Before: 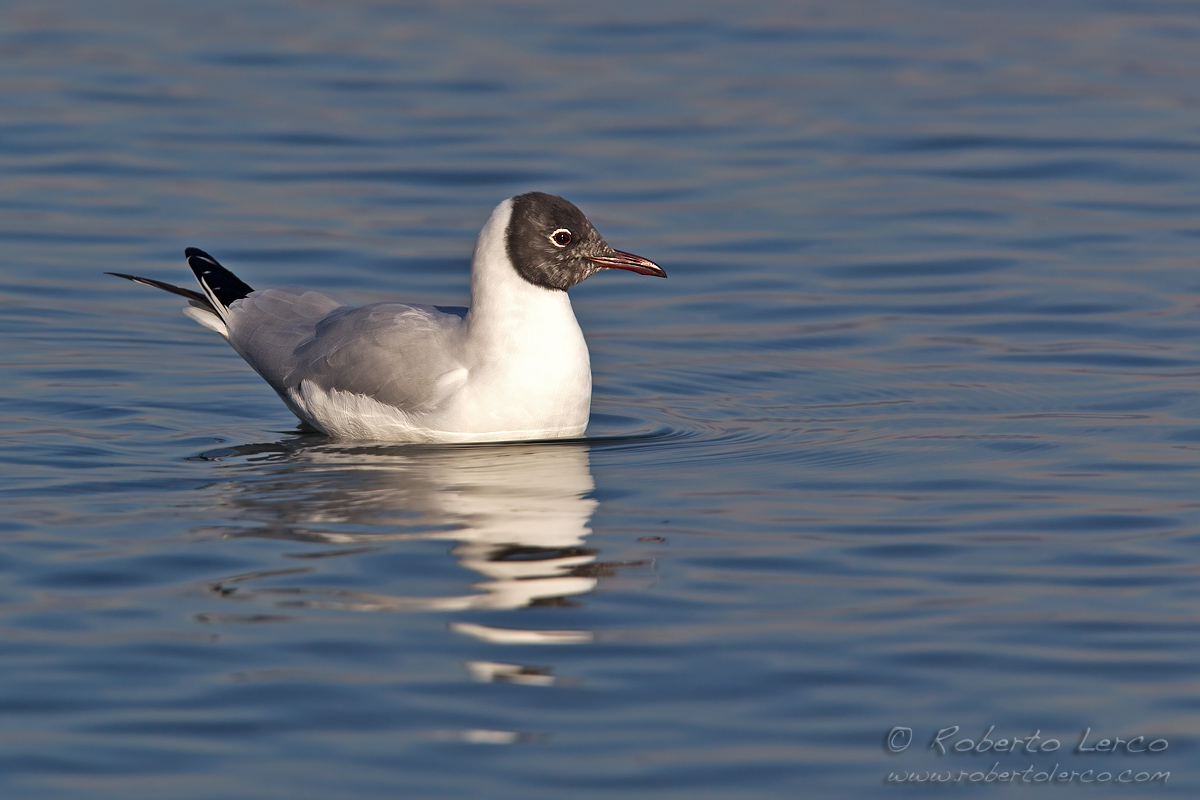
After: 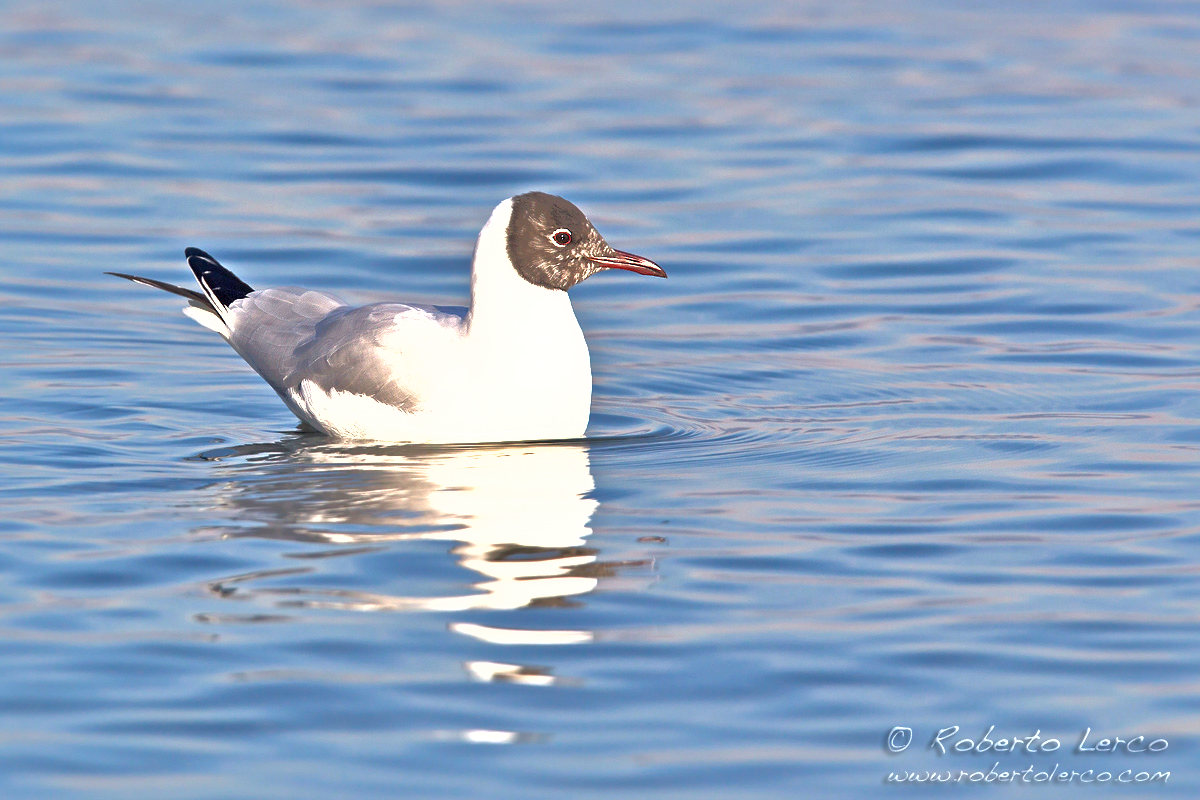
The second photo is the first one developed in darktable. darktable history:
shadows and highlights: shadows 40, highlights -60
exposure: exposure 2 EV, compensate highlight preservation false
